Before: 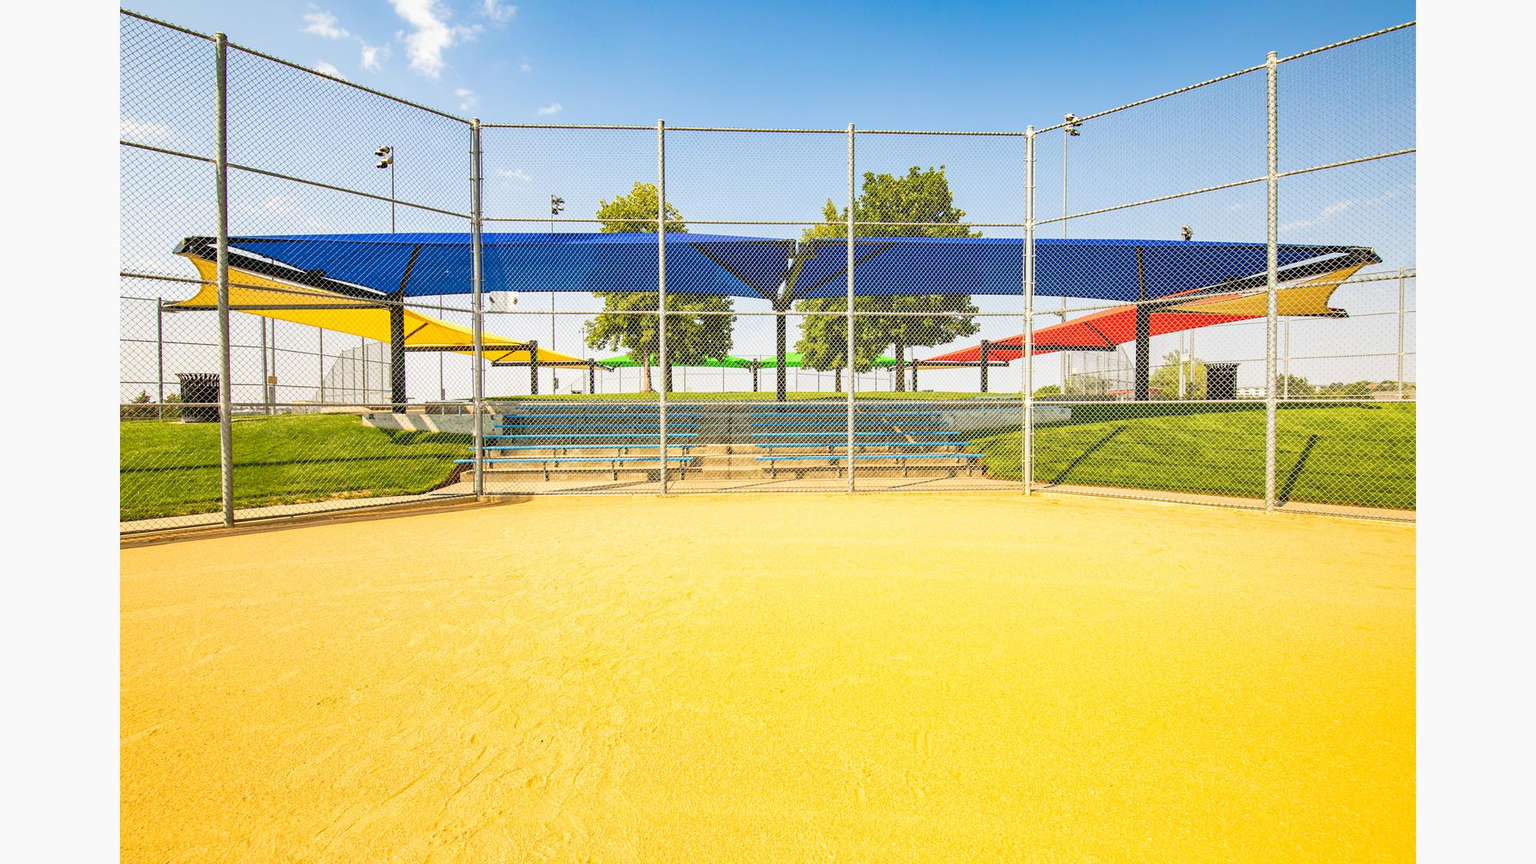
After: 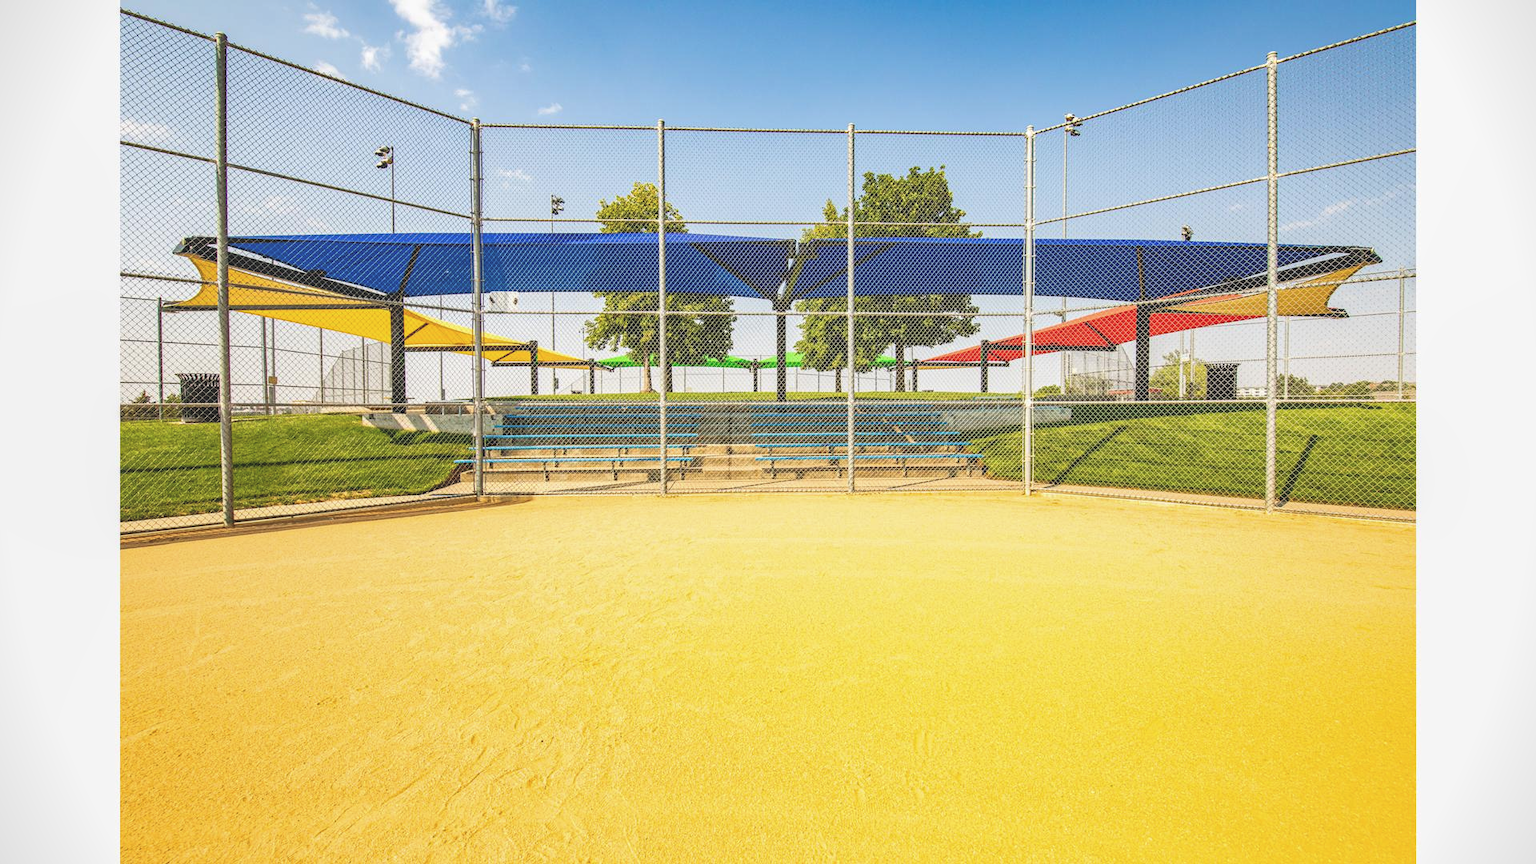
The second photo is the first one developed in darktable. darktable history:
exposure: black level correction -0.026, exposure -0.119 EV, compensate exposure bias true, compensate highlight preservation false
local contrast: on, module defaults
vignetting: fall-off start 99.99%, brightness -0.575
